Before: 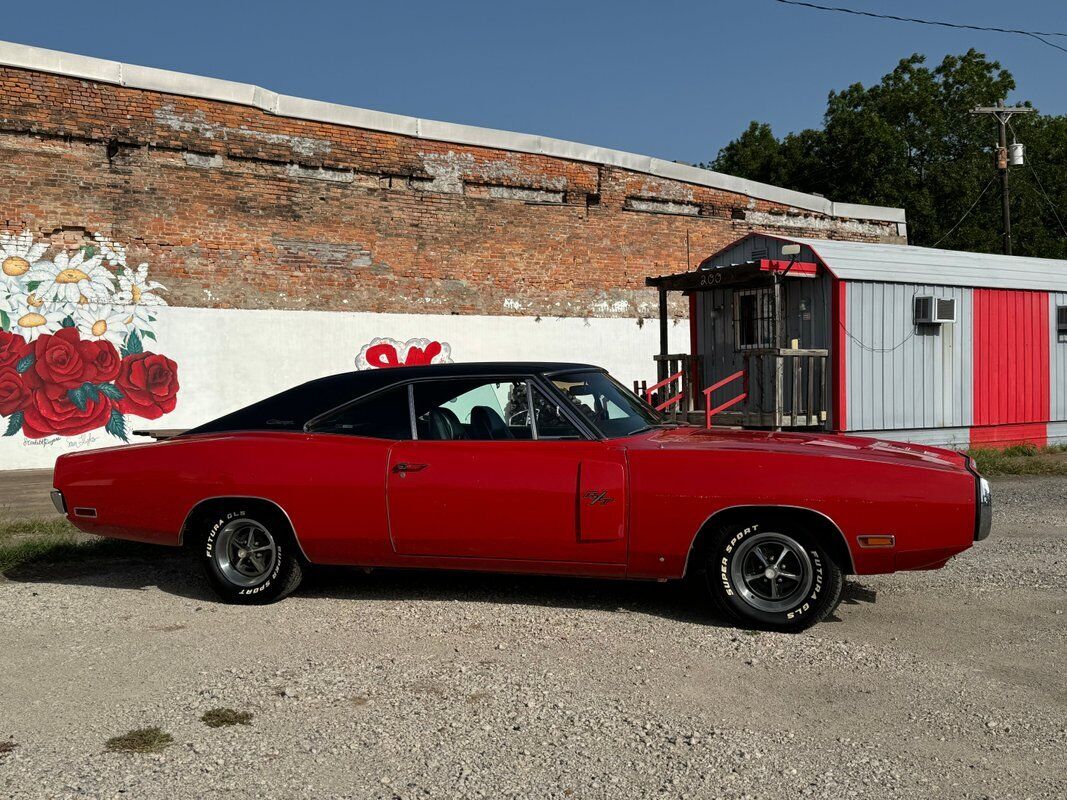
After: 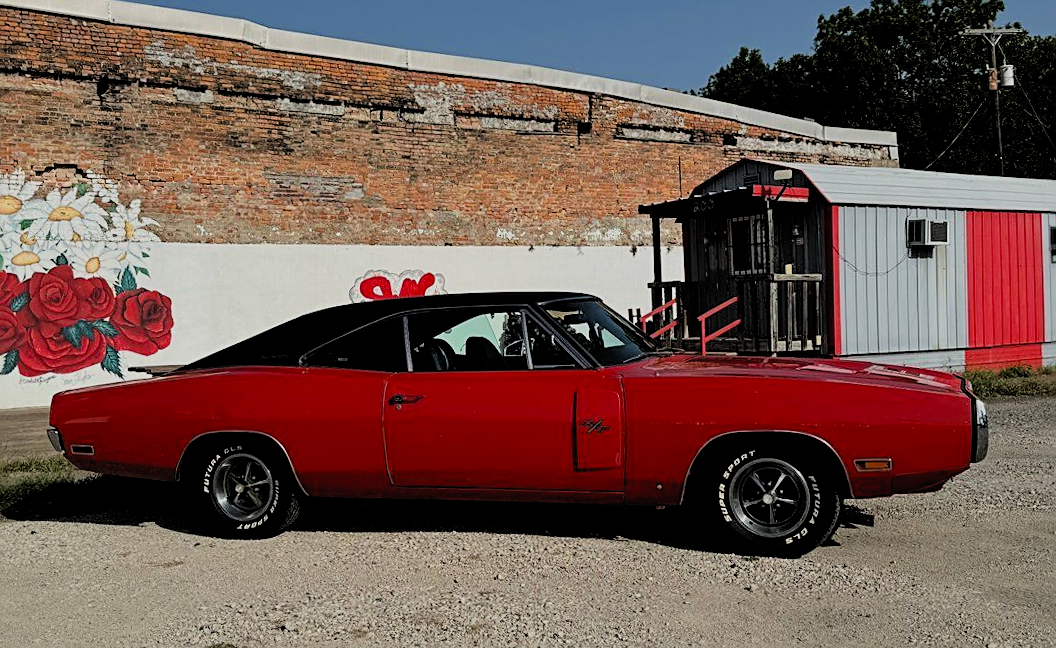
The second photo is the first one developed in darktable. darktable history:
crop: top 7.625%, bottom 8.027%
rotate and perspective: rotation -1°, crop left 0.011, crop right 0.989, crop top 0.025, crop bottom 0.975
sharpen: on, module defaults
filmic rgb: black relative exposure -4.58 EV, white relative exposure 4.8 EV, threshold 3 EV, hardness 2.36, latitude 36.07%, contrast 1.048, highlights saturation mix 1.32%, shadows ↔ highlights balance 1.25%, color science v4 (2020), enable highlight reconstruction true
